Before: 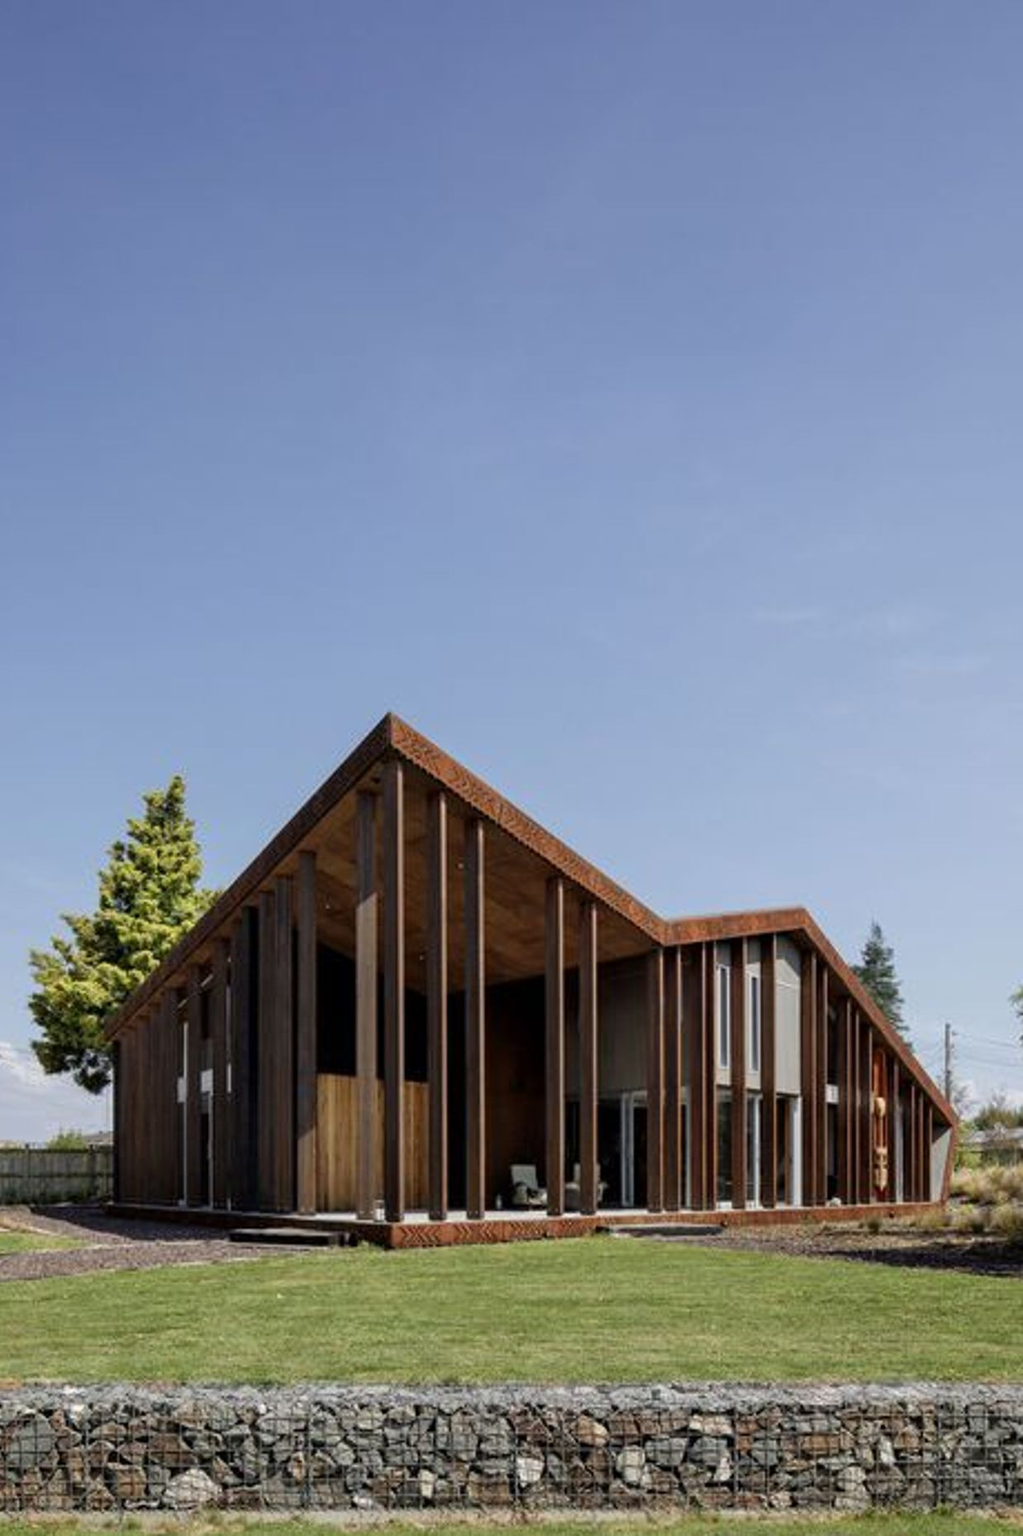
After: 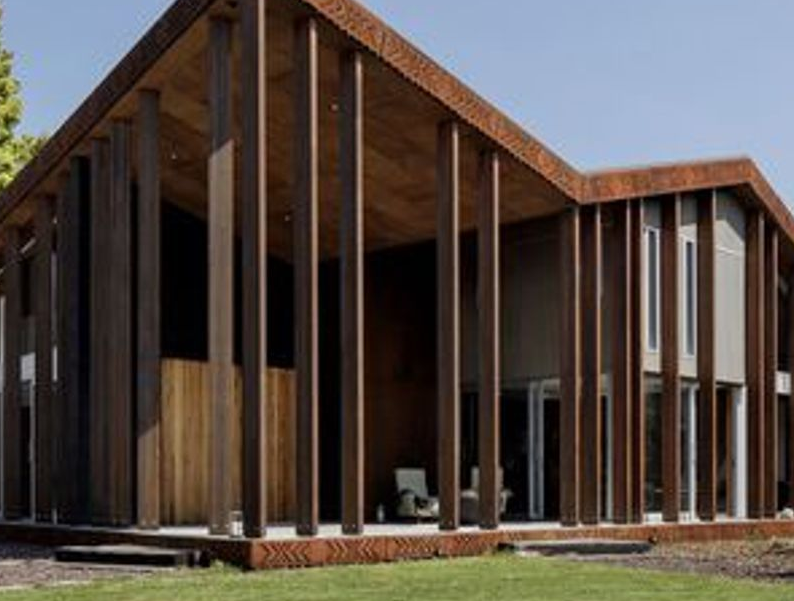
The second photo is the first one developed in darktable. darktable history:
crop: left 18.033%, top 50.637%, right 17.681%, bottom 16.933%
